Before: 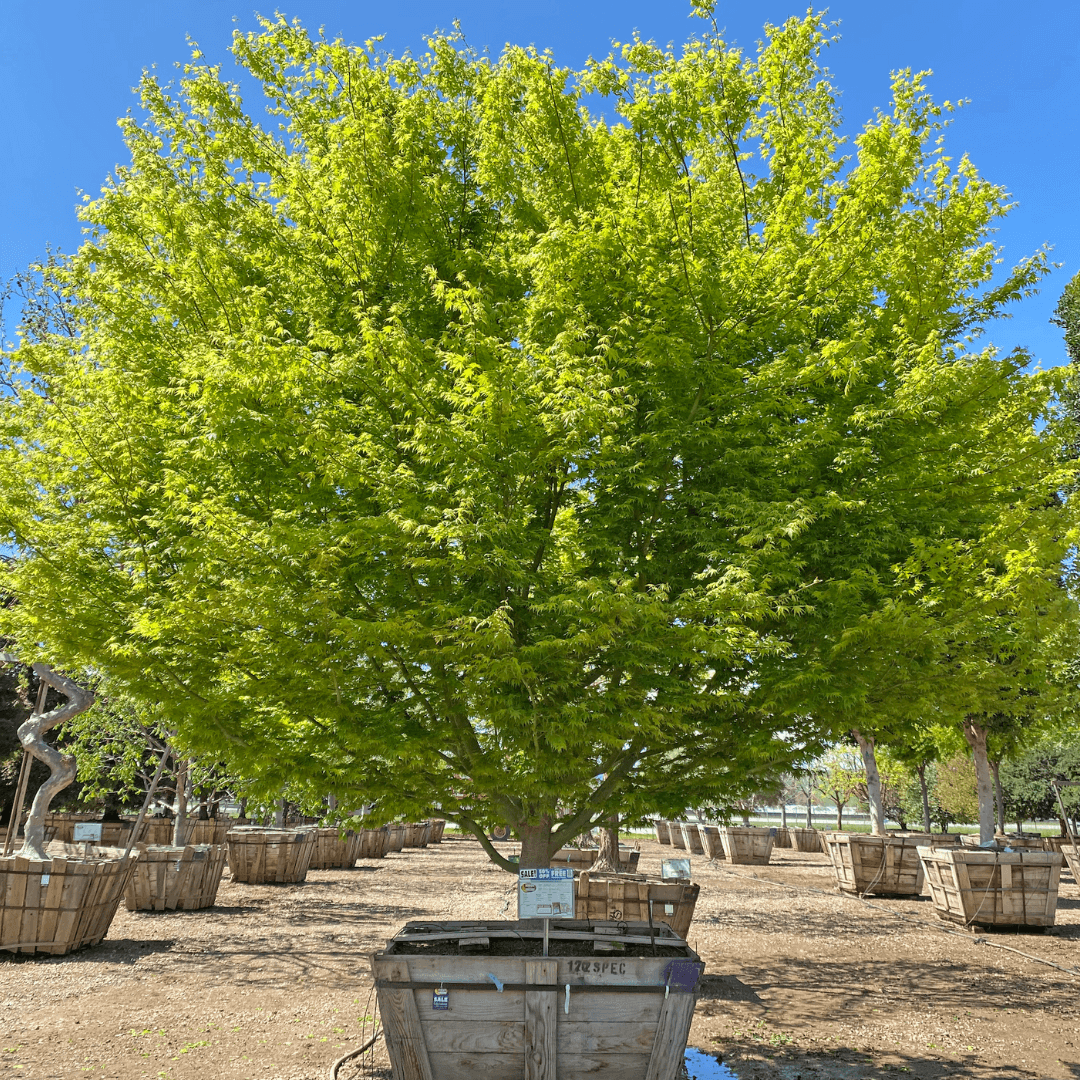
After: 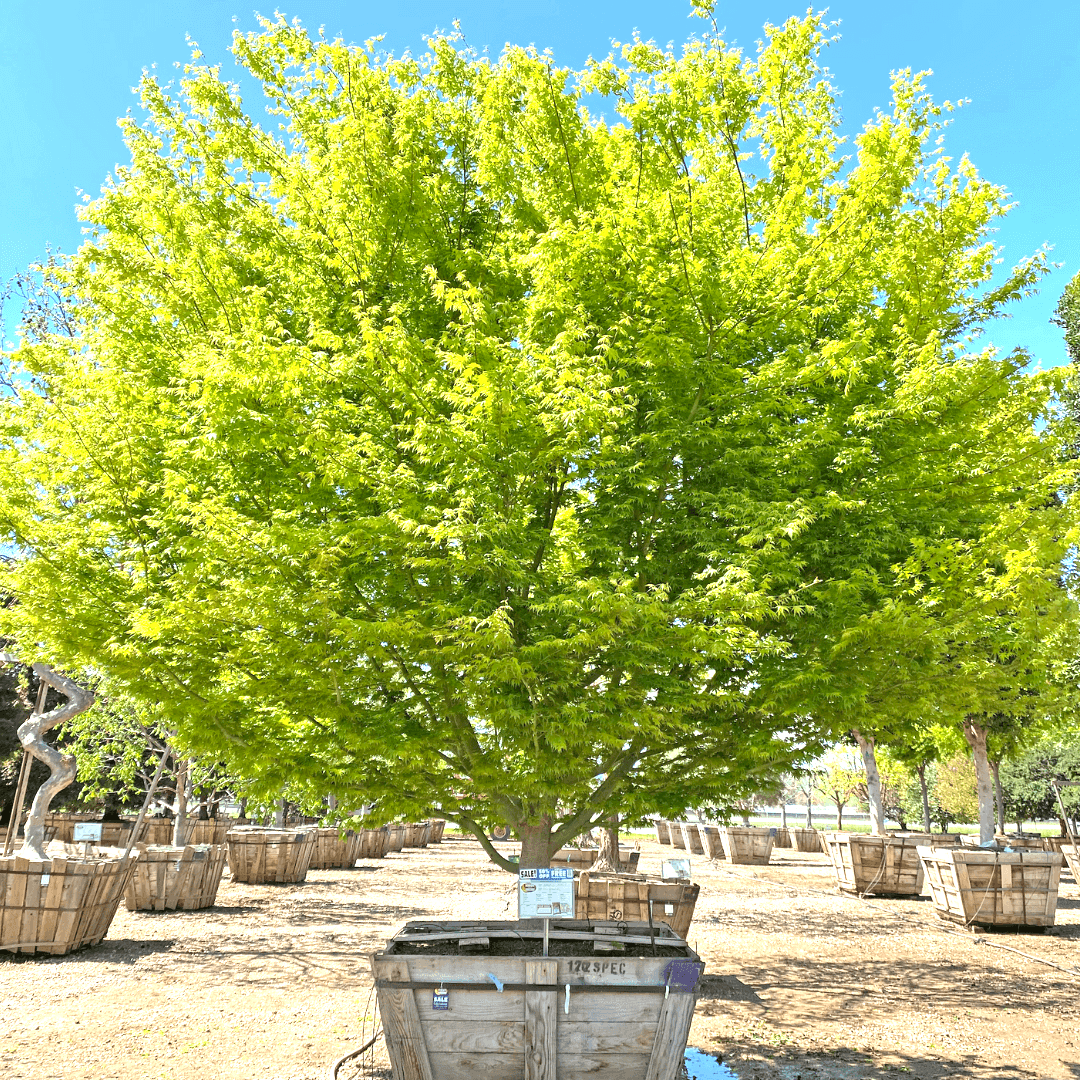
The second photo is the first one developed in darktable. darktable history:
exposure: black level correction 0.001, exposure 1.127 EV, compensate exposure bias true, compensate highlight preservation false
